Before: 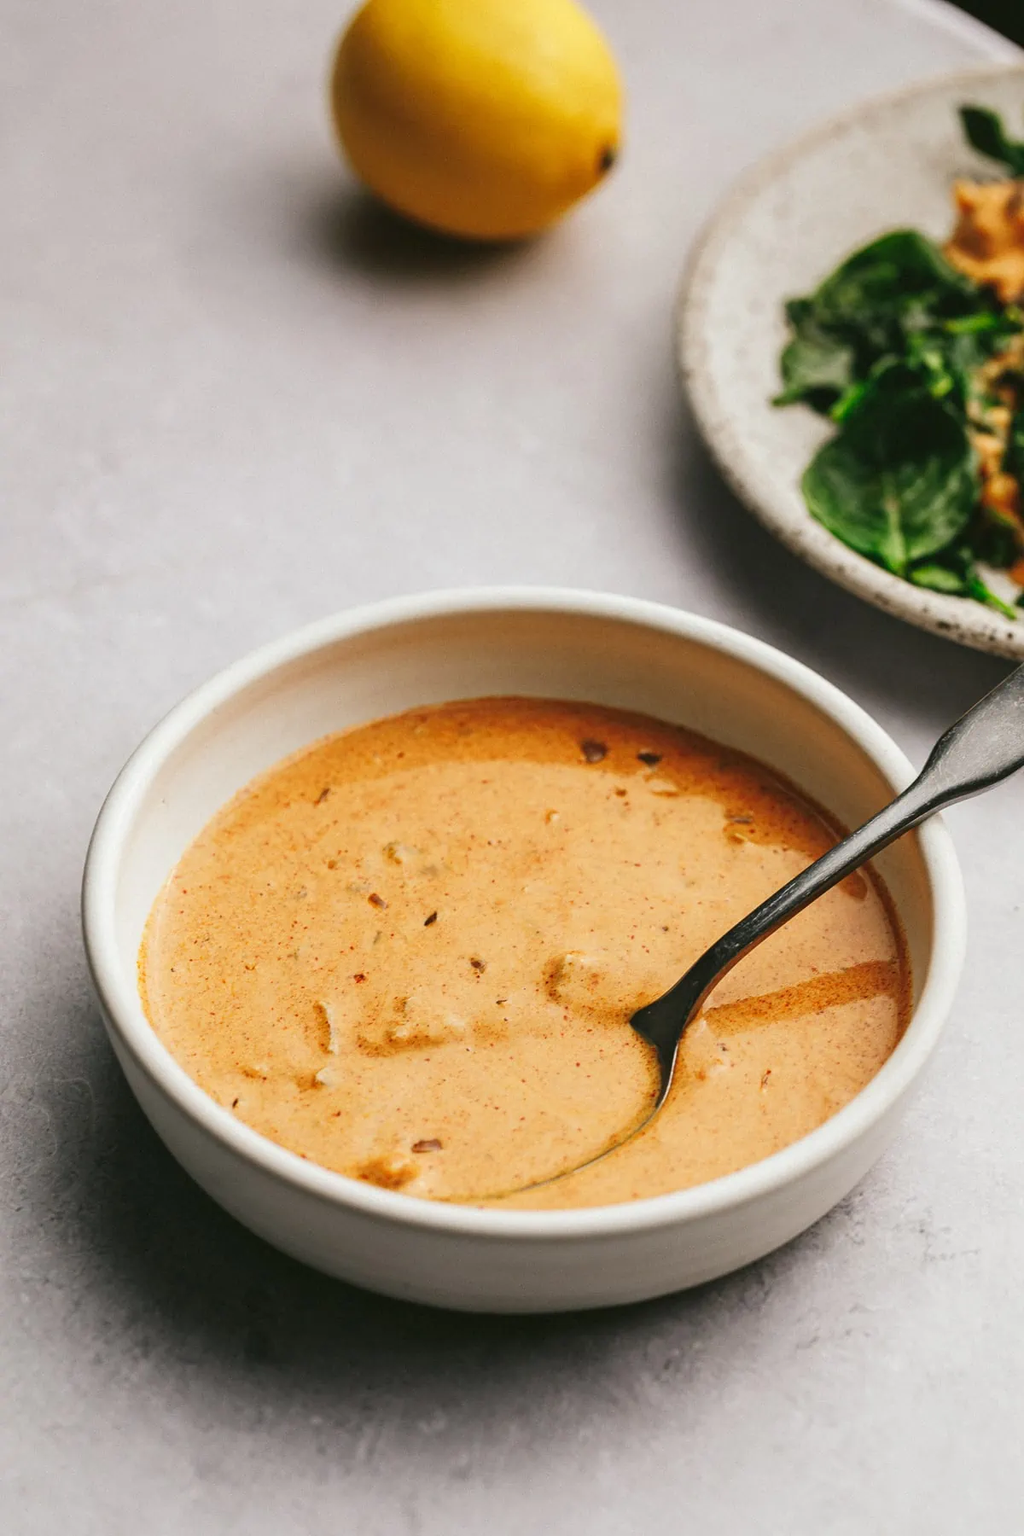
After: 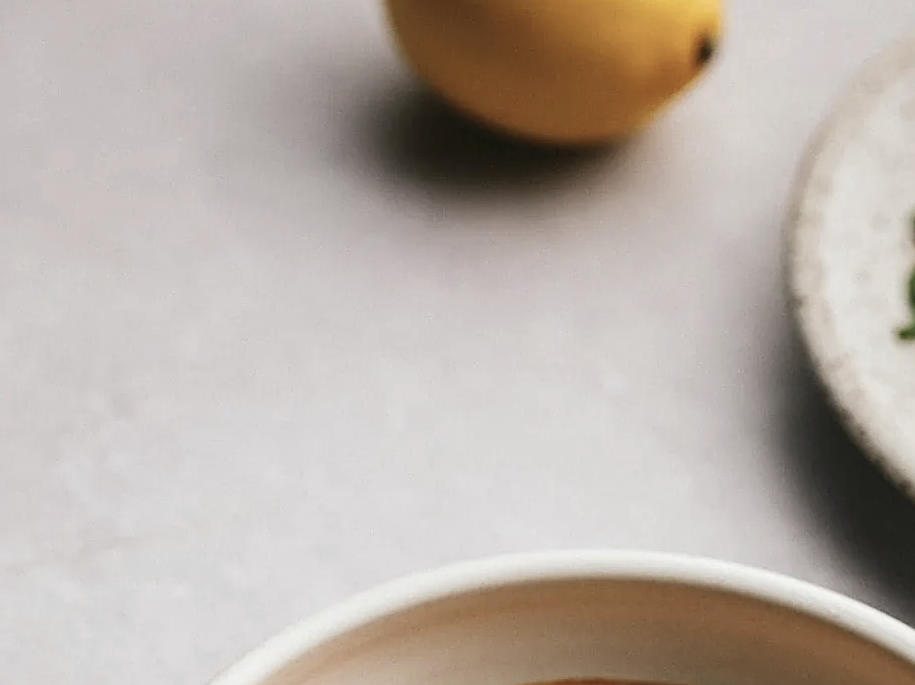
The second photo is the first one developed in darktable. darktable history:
contrast brightness saturation: contrast 0.1, saturation -0.3
crop: left 0.579%, top 7.627%, right 23.167%, bottom 54.275%
sharpen: on, module defaults
